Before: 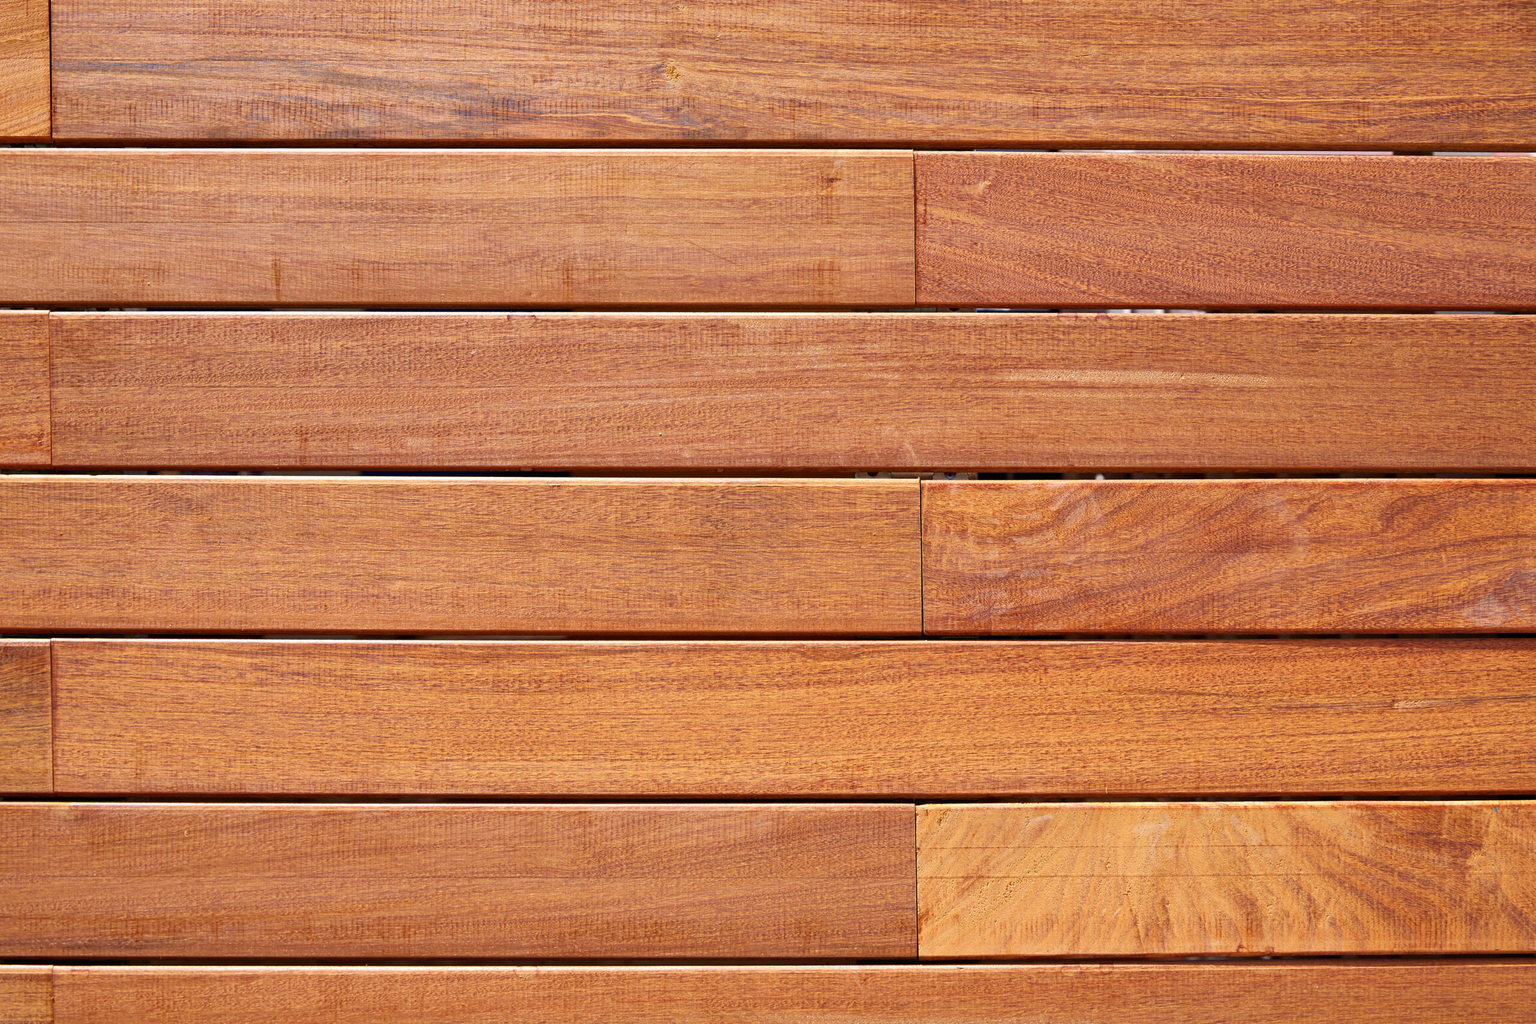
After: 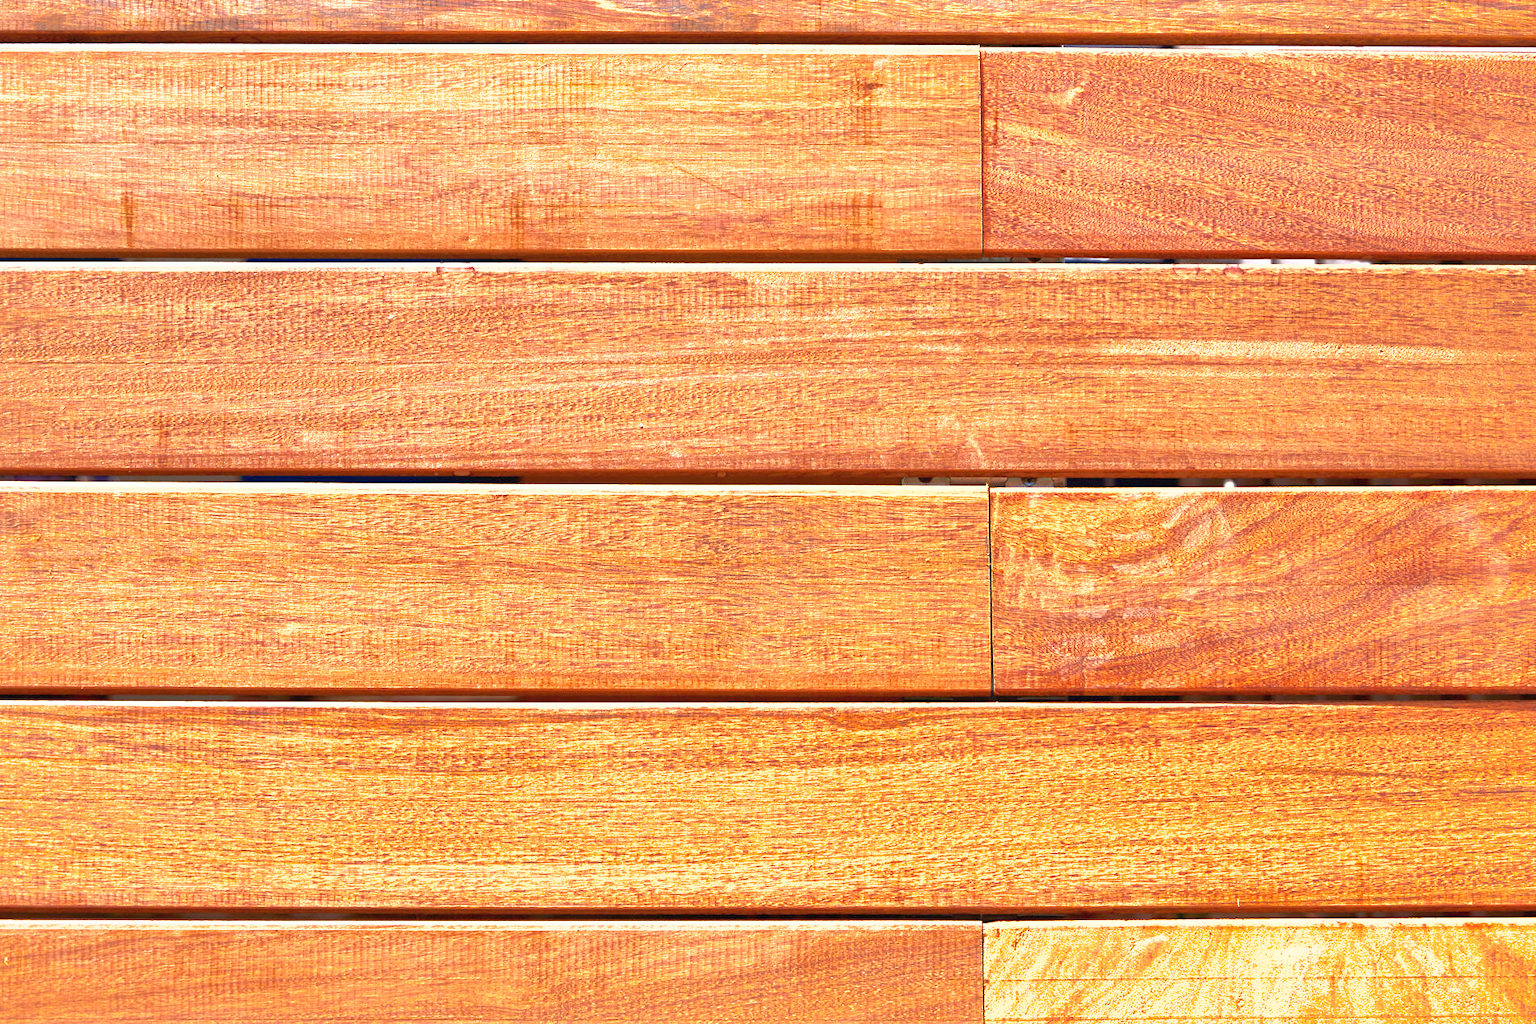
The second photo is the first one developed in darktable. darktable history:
shadows and highlights: on, module defaults
crop and rotate: left 11.831%, top 11.346%, right 13.429%, bottom 13.899%
exposure: black level correction 0, exposure 1.2 EV, compensate highlight preservation false
